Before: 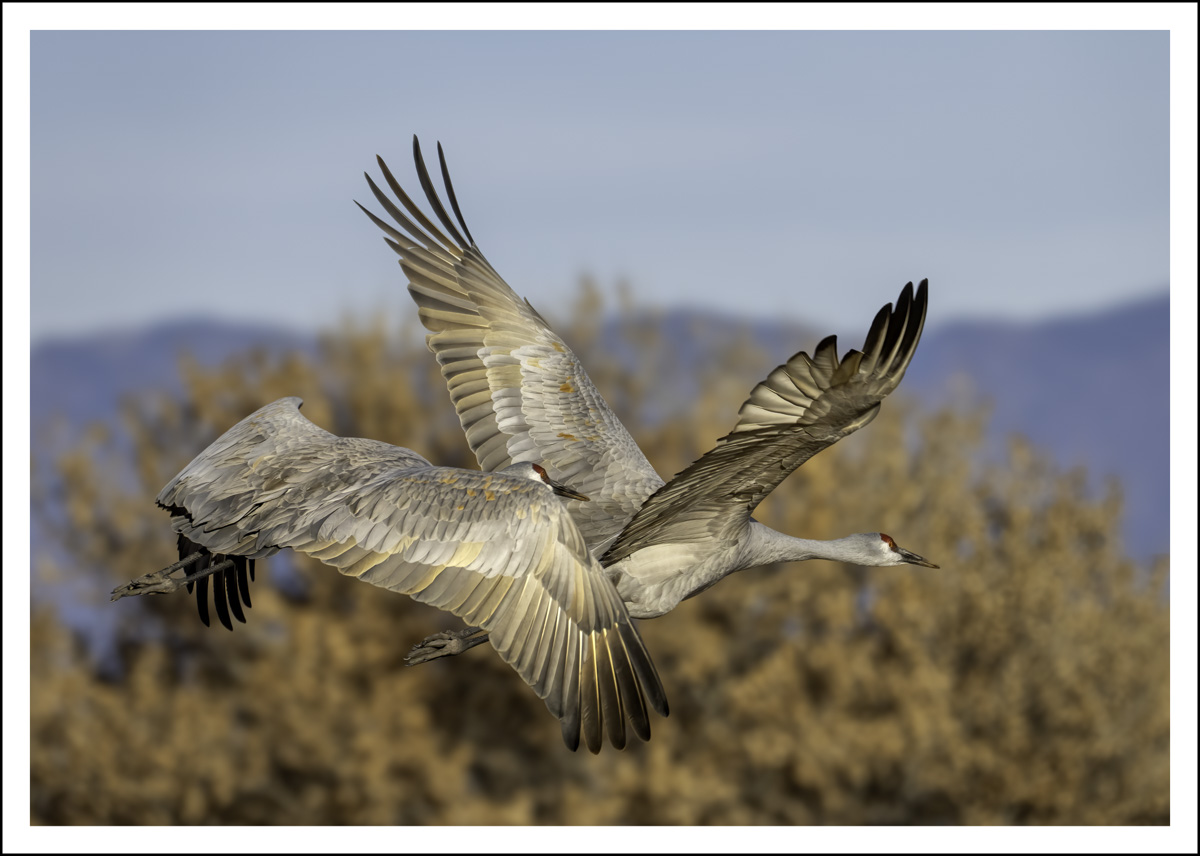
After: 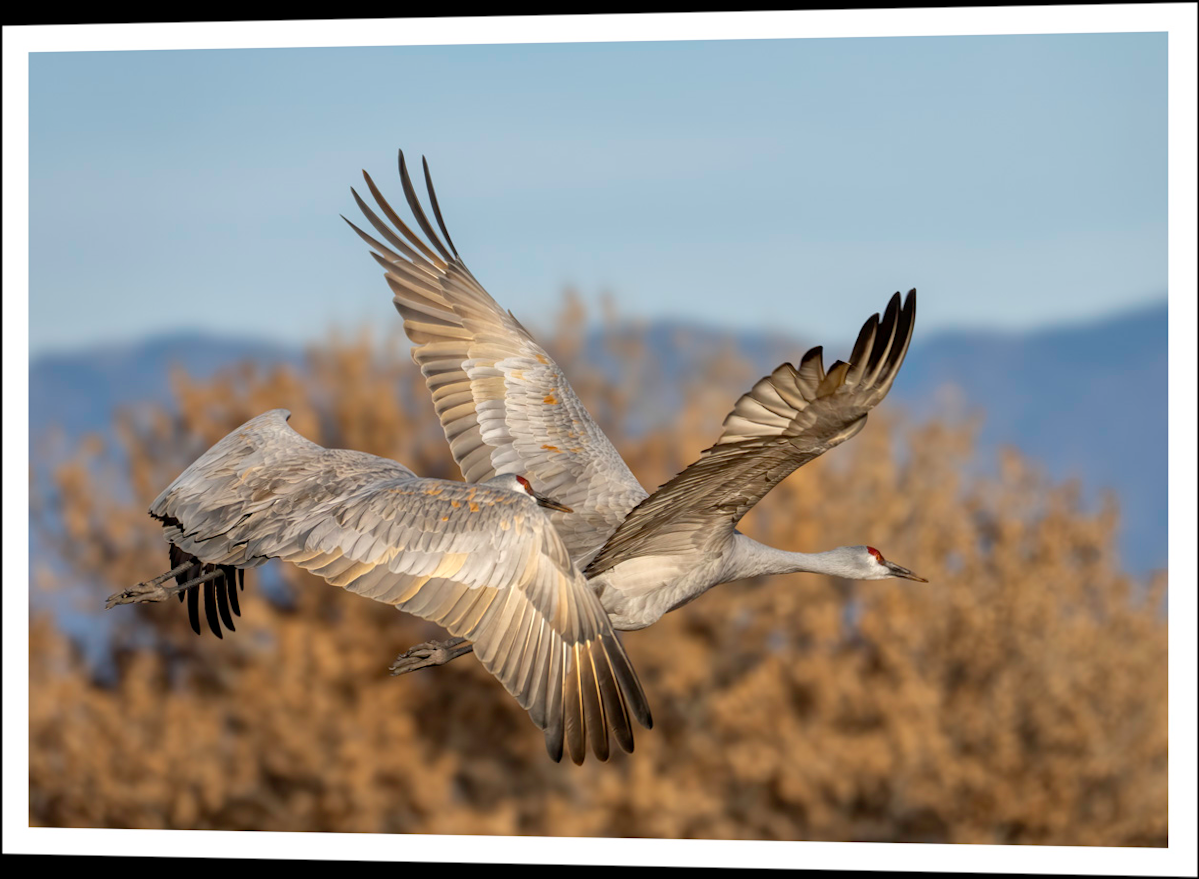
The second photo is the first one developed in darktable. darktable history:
tone equalizer: on, module defaults
rotate and perspective: lens shift (horizontal) -0.055, automatic cropping off
